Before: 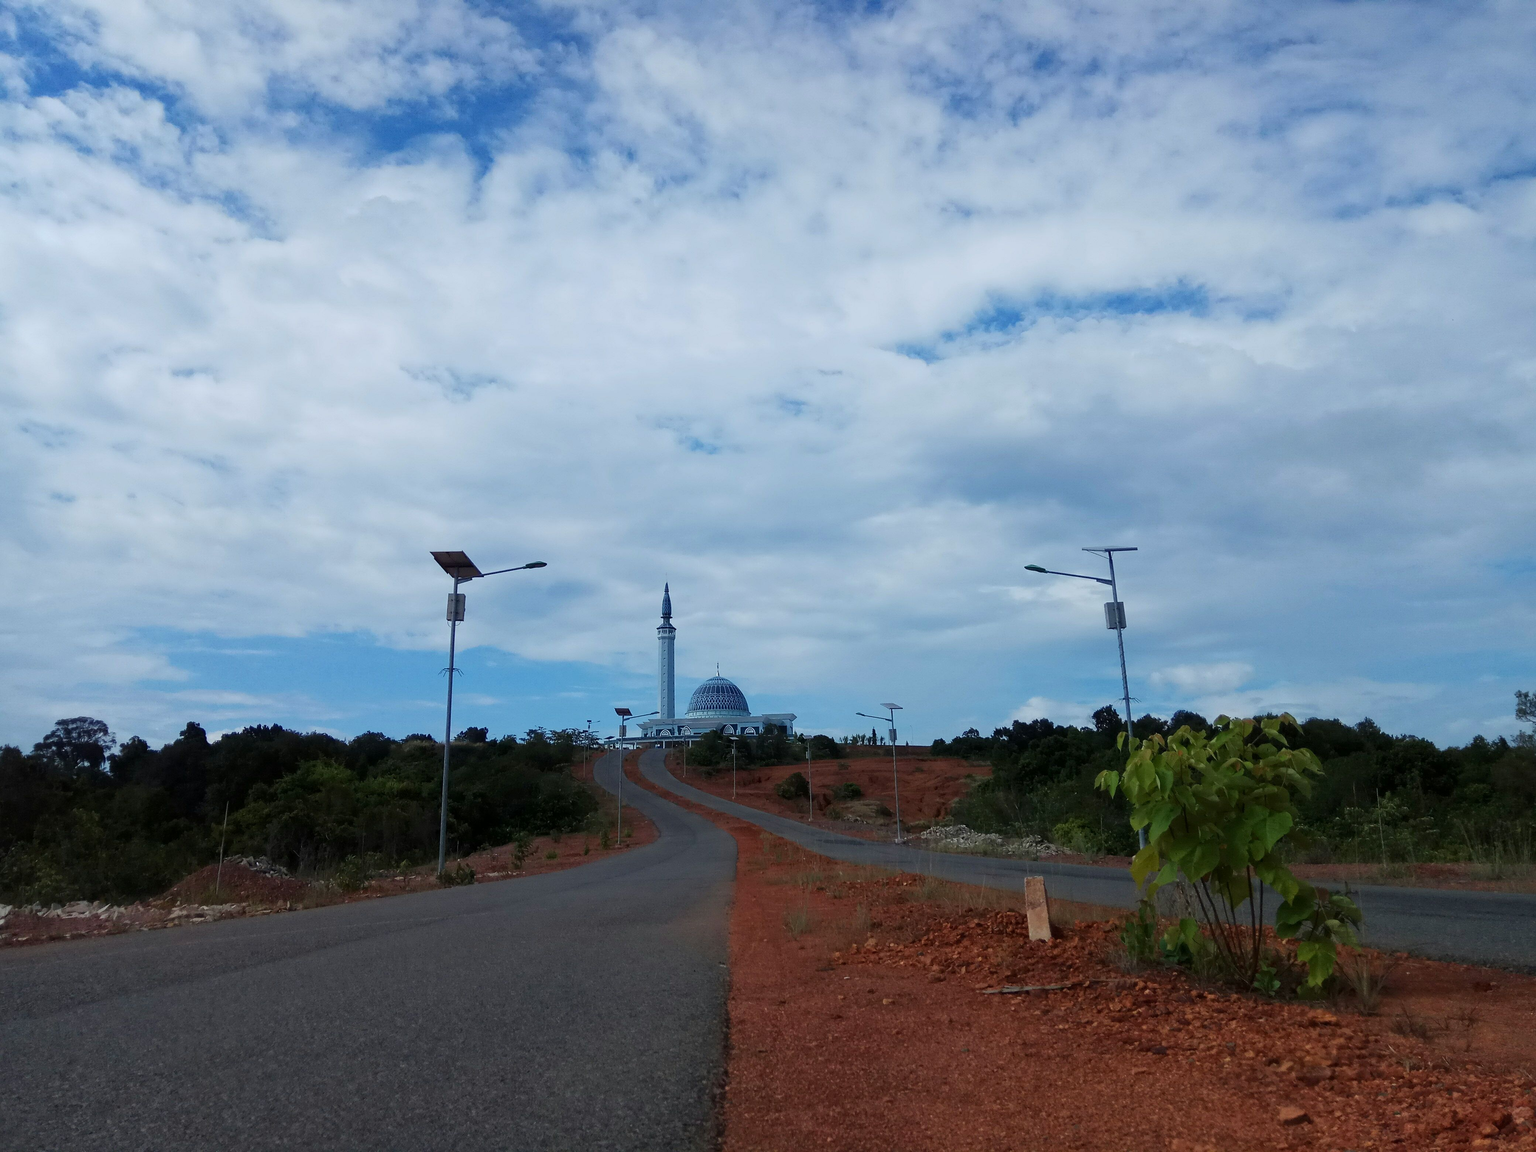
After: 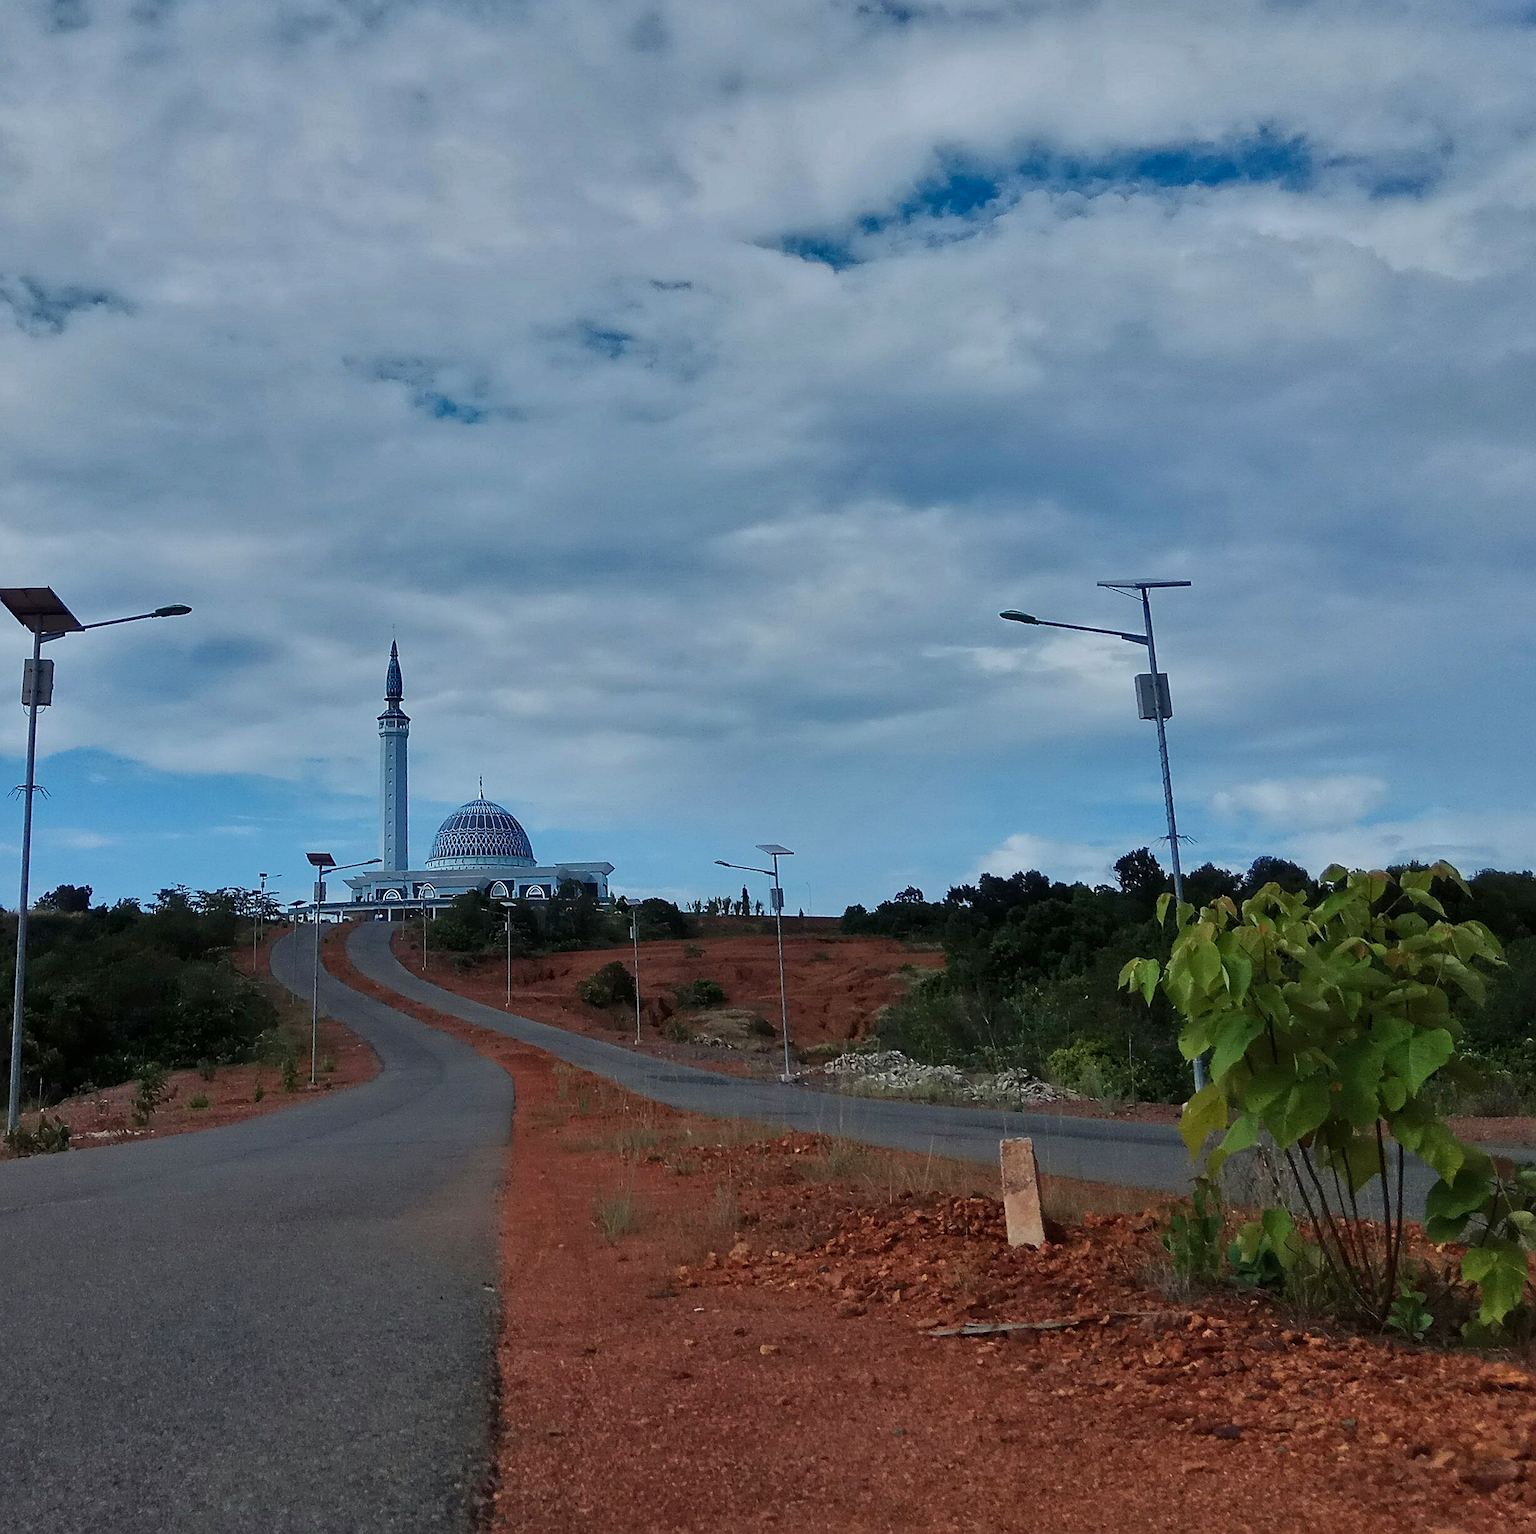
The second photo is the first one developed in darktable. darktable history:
shadows and highlights: radius 108.52, shadows 40.68, highlights -72.88, low approximation 0.01, soften with gaussian
sharpen: on, module defaults
crop and rotate: left 28.256%, top 17.734%, right 12.656%, bottom 3.573%
